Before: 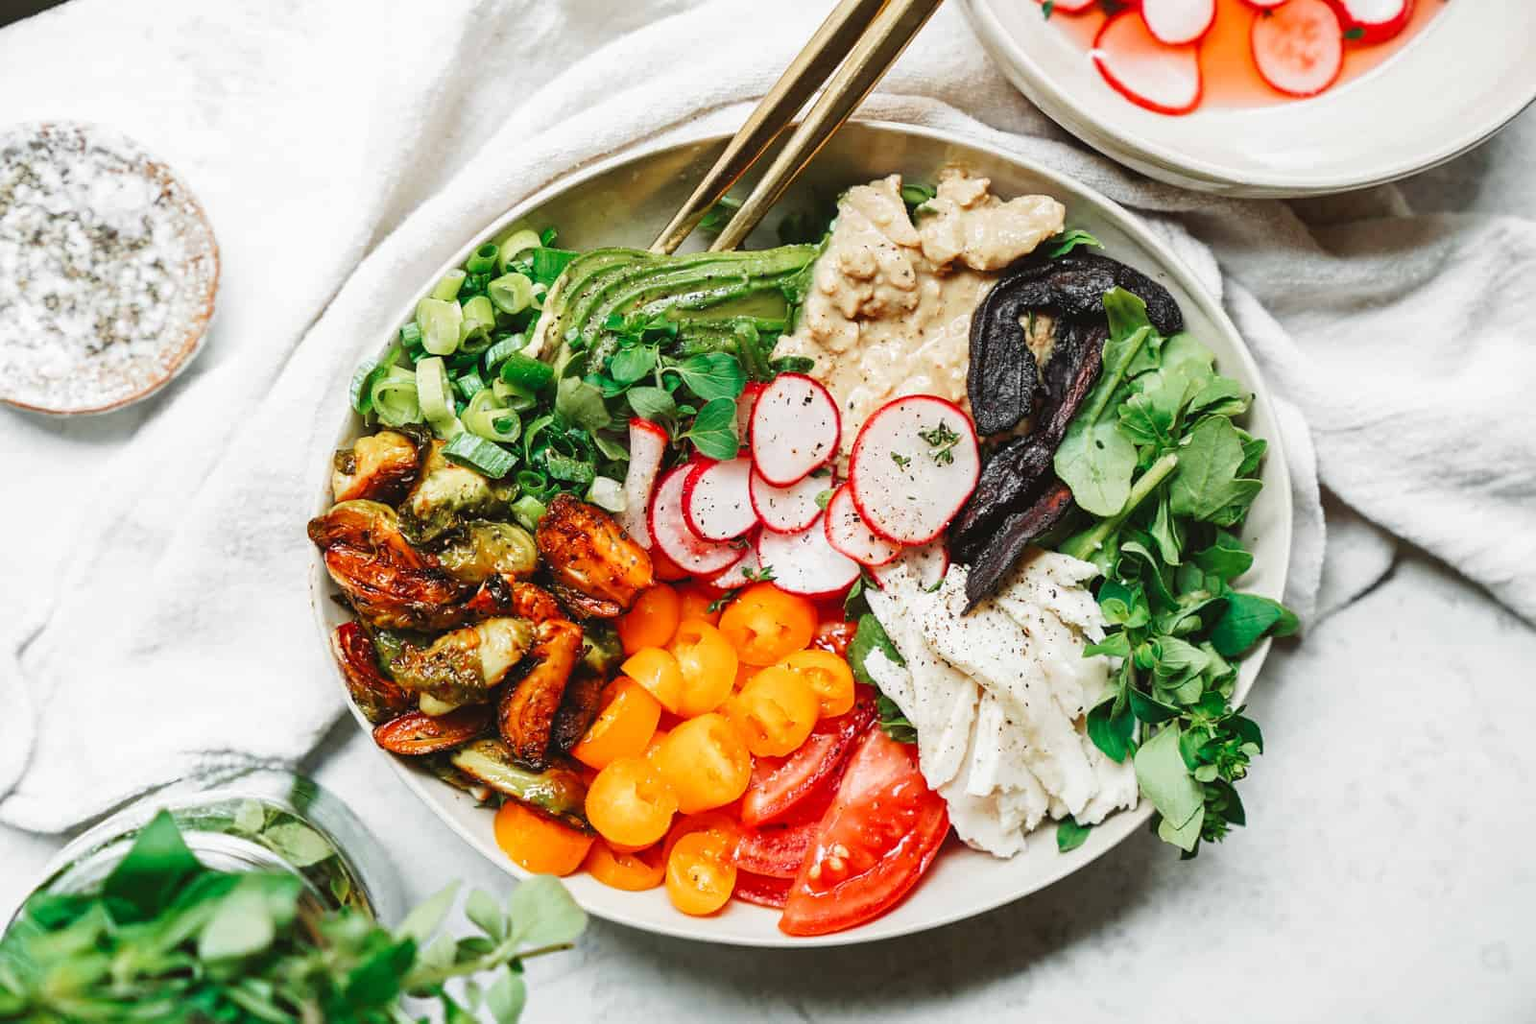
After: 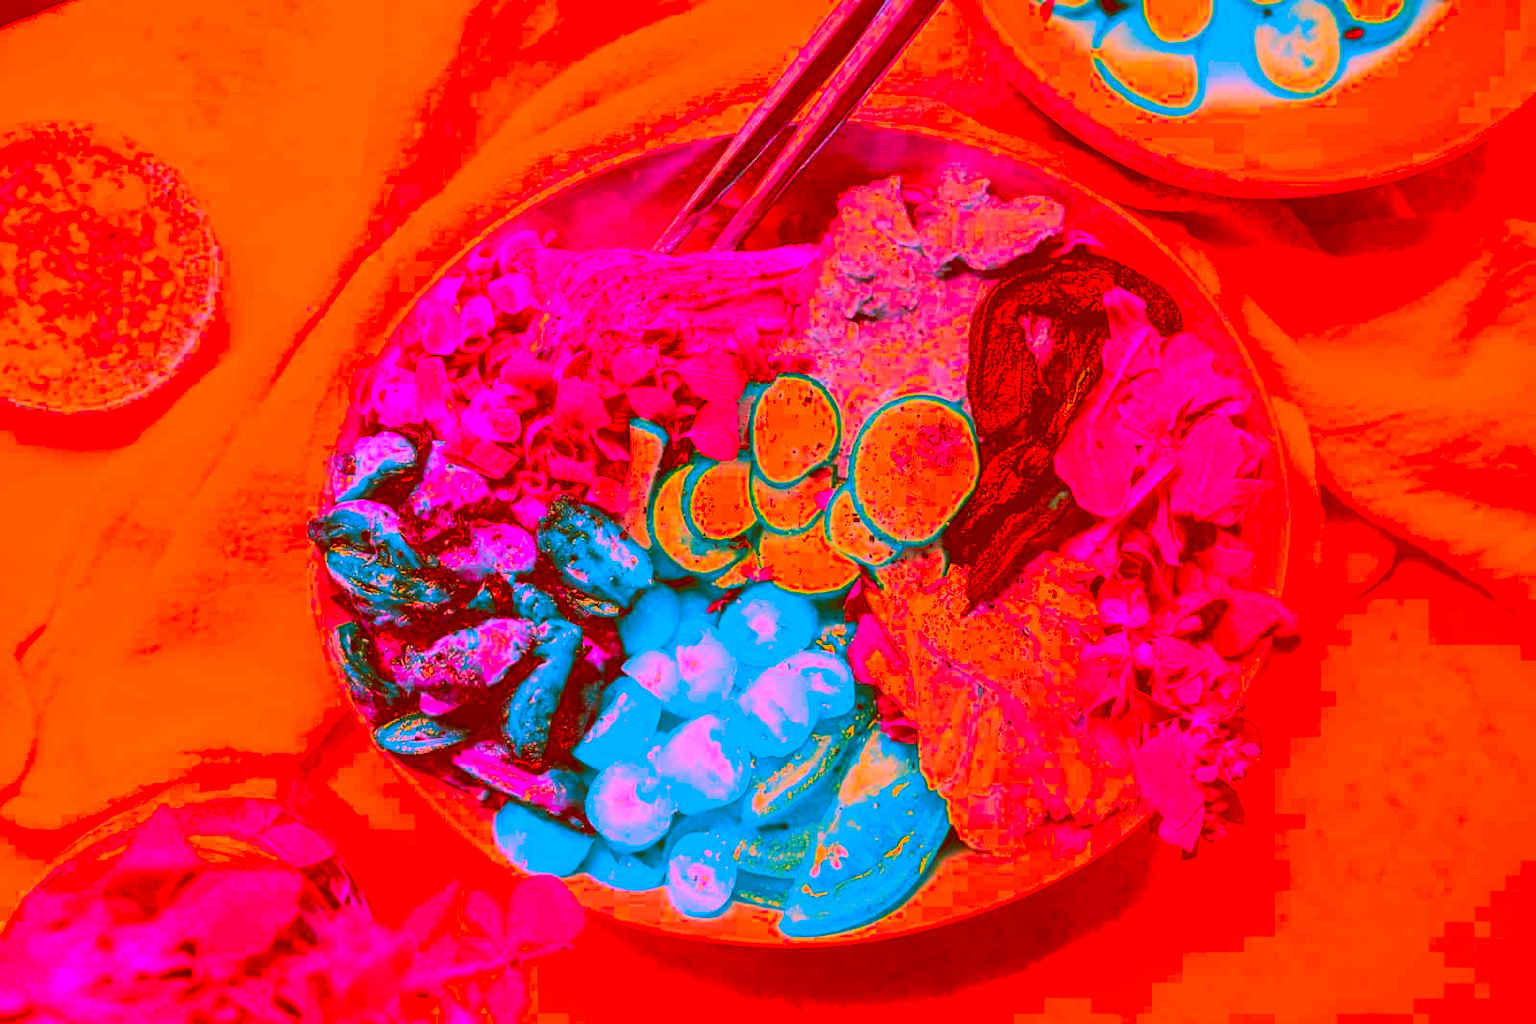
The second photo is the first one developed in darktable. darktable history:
color correction: highlights a* -39.36, highlights b* -39.62, shadows a* -39.5, shadows b* -39.21, saturation -2.99
